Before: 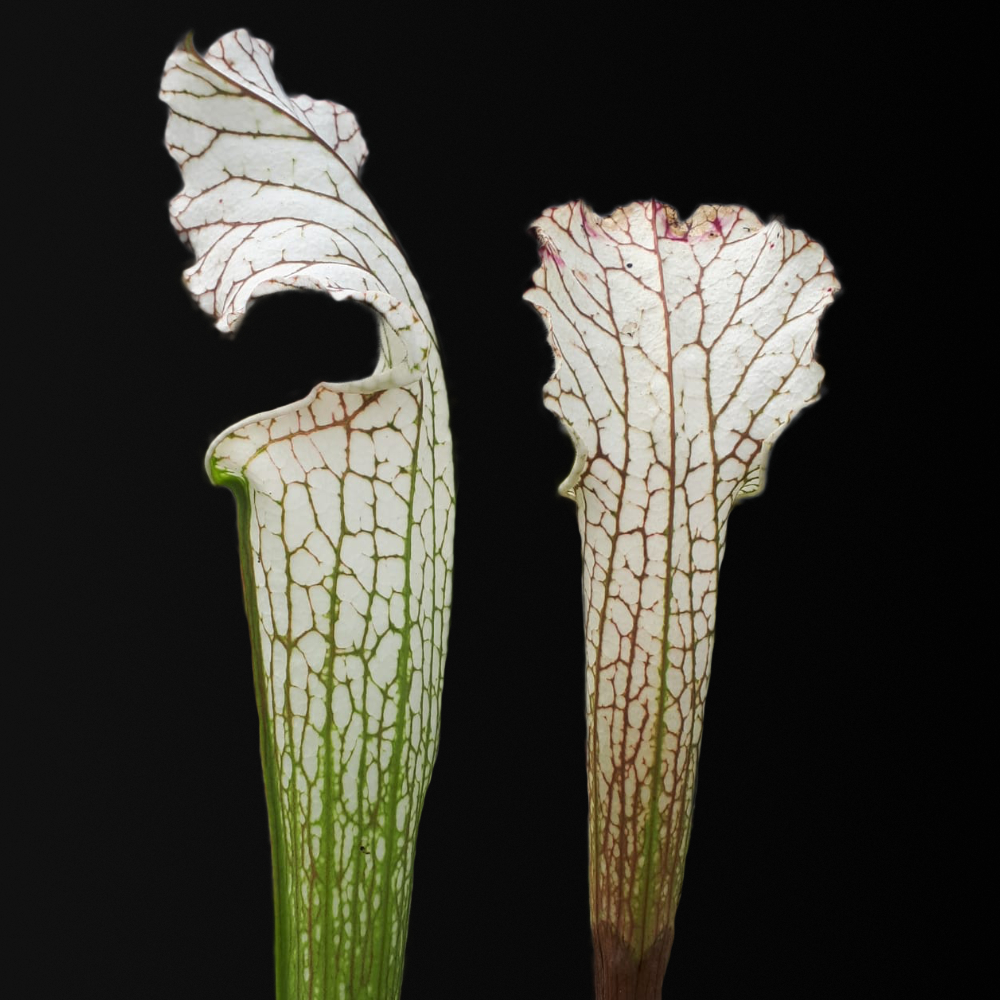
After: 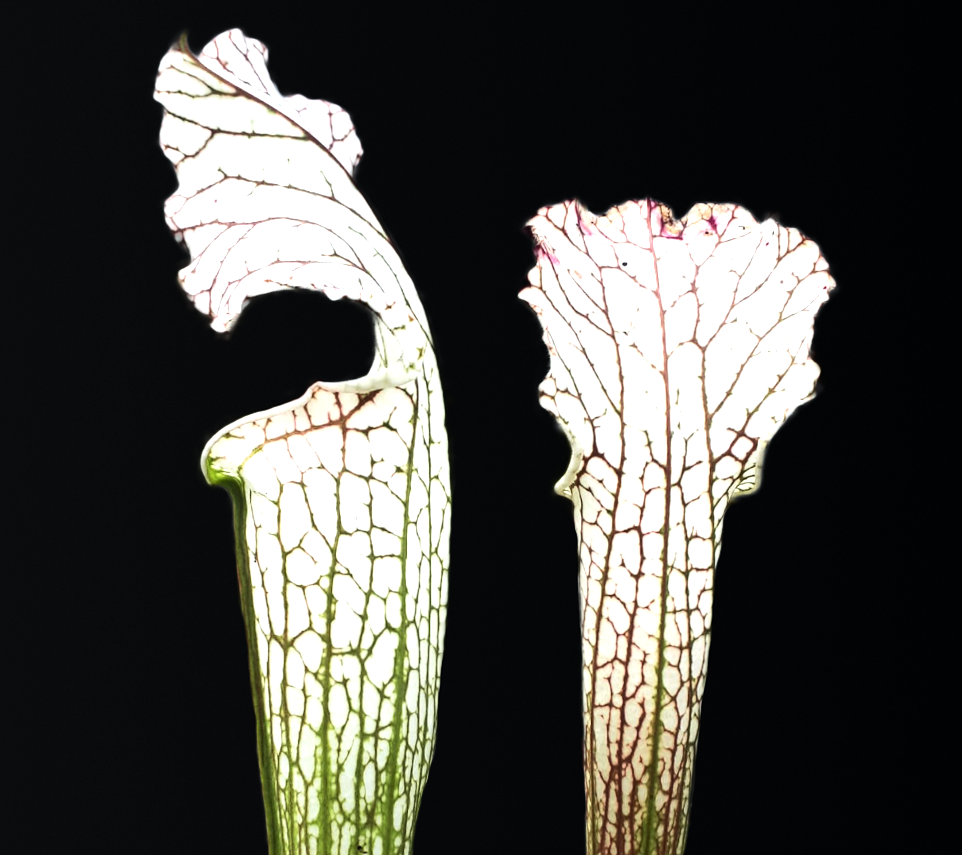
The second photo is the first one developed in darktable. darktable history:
crop and rotate: angle 0.2°, left 0.275%, right 3.127%, bottom 14.18%
white balance: red 0.982, blue 1.018
tone equalizer: -8 EV -0.75 EV, -7 EV -0.7 EV, -6 EV -0.6 EV, -5 EV -0.4 EV, -3 EV 0.4 EV, -2 EV 0.6 EV, -1 EV 0.7 EV, +0 EV 0.75 EV, edges refinement/feathering 500, mask exposure compensation -1.57 EV, preserve details no
tone curve: curves: ch0 [(0, 0) (0.227, 0.17) (0.766, 0.774) (1, 1)]; ch1 [(0, 0) (0.114, 0.127) (0.437, 0.452) (0.498, 0.498) (0.529, 0.541) (0.579, 0.589) (1, 1)]; ch2 [(0, 0) (0.233, 0.259) (0.493, 0.492) (0.587, 0.573) (1, 1)], color space Lab, independent channels, preserve colors none
exposure: black level correction 0, exposure 0.5 EV, compensate highlight preservation false
